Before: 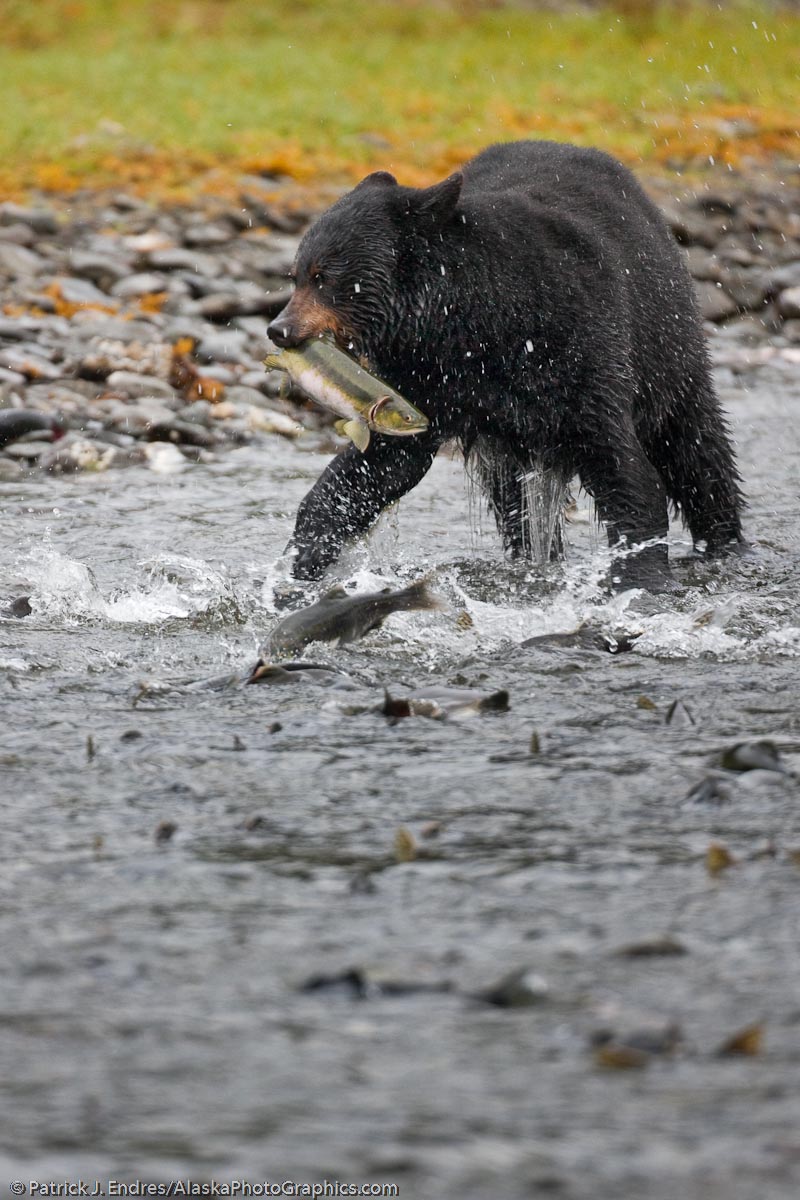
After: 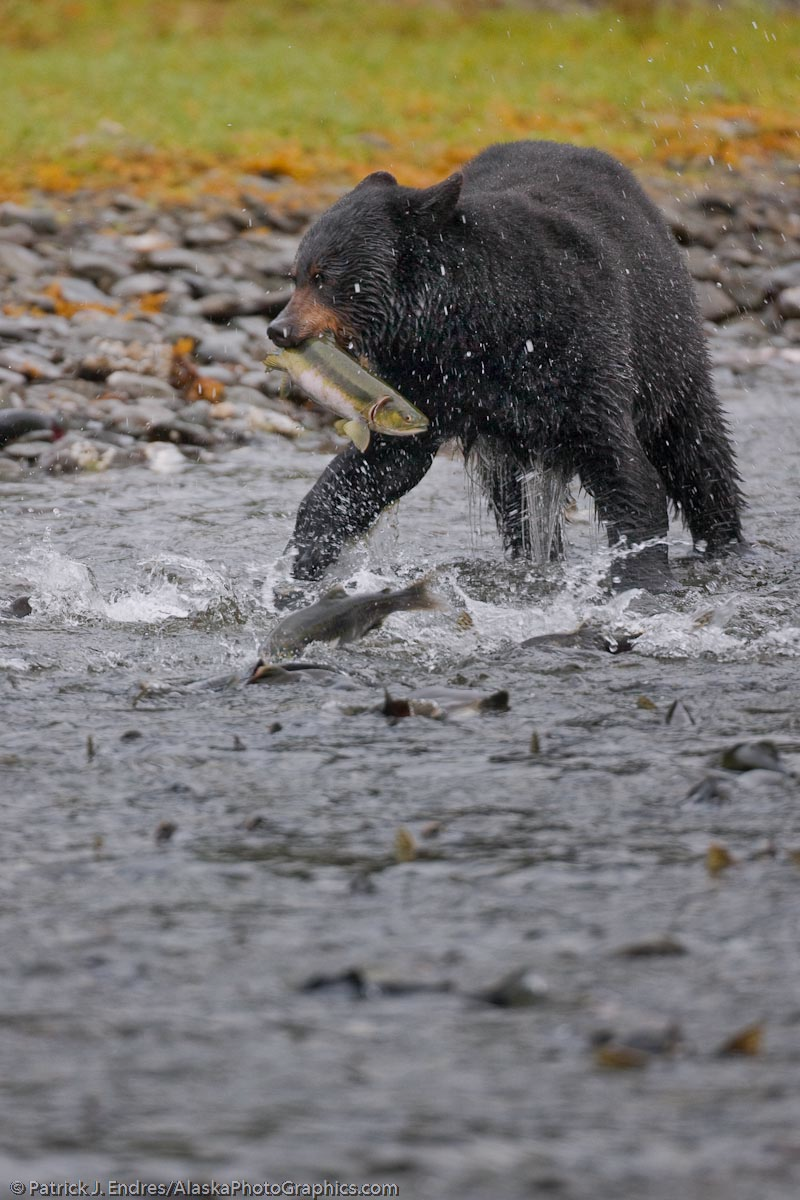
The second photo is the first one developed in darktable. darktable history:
tone equalizer: -8 EV 0.25 EV, -7 EV 0.417 EV, -6 EV 0.417 EV, -5 EV 0.25 EV, -3 EV -0.25 EV, -2 EV -0.417 EV, -1 EV -0.417 EV, +0 EV -0.25 EV, edges refinement/feathering 500, mask exposure compensation -1.57 EV, preserve details guided filter
white balance: red 1.009, blue 1.027
